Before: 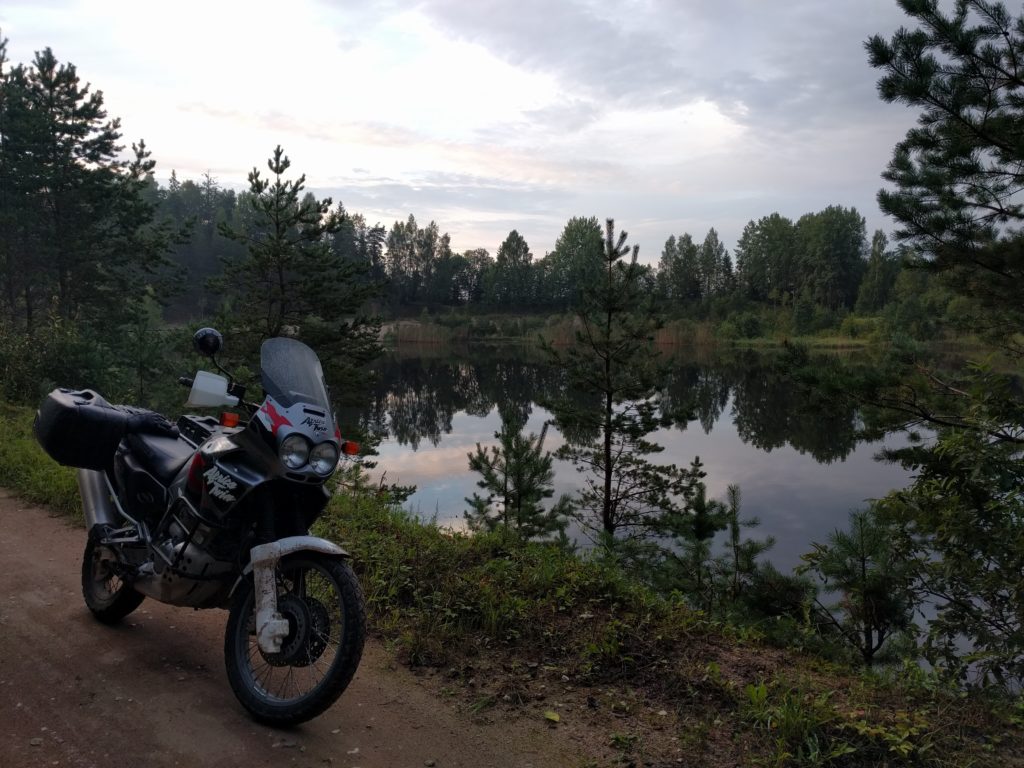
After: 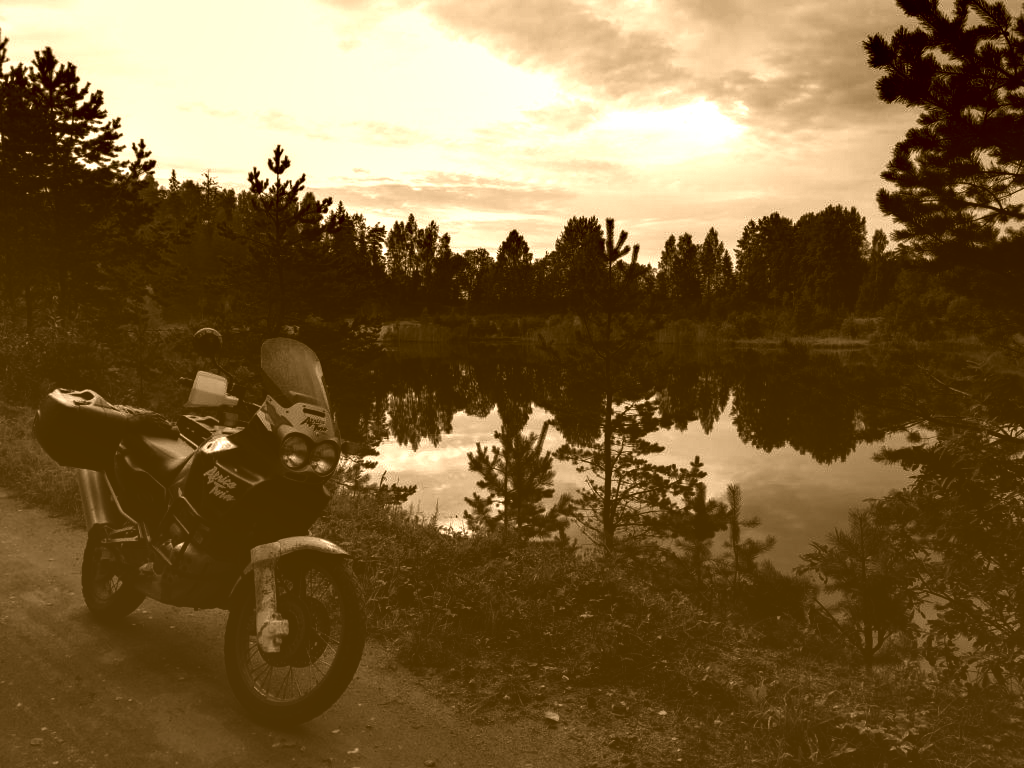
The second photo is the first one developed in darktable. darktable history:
tone equalizer: on, module defaults
local contrast: shadows 185%, detail 225%
contrast brightness saturation: contrast 0.22, brightness -0.19, saturation 0.24
colorize: hue 28.8°, source mix 100%
exposure: exposure -1 EV, compensate highlight preservation false
